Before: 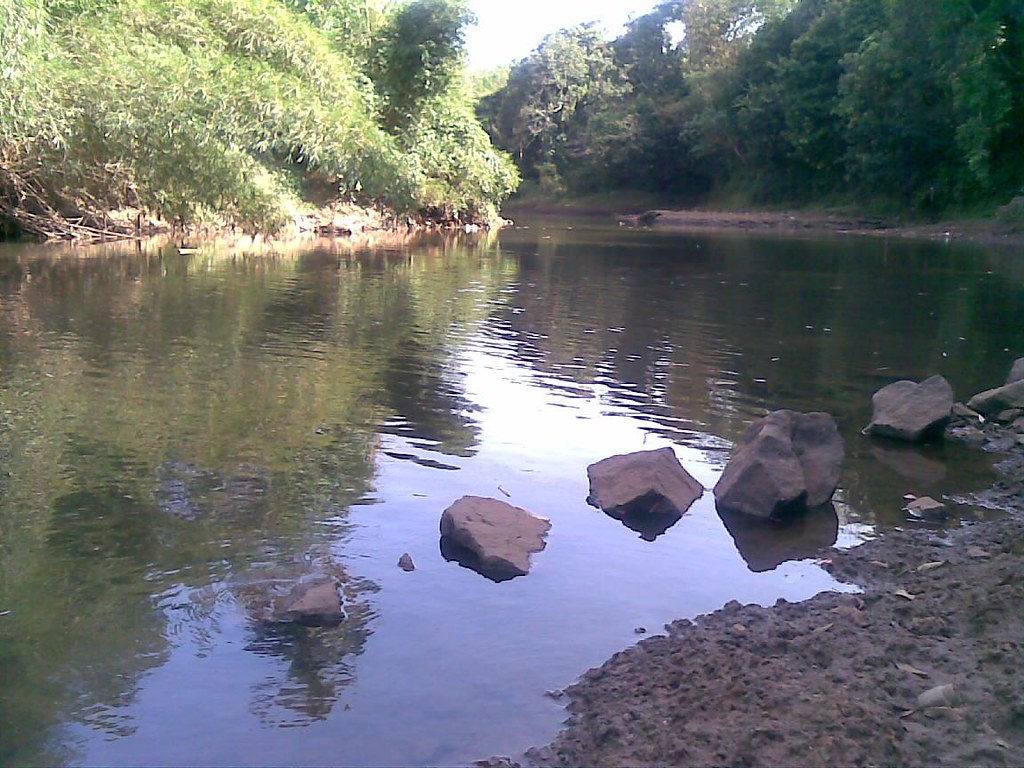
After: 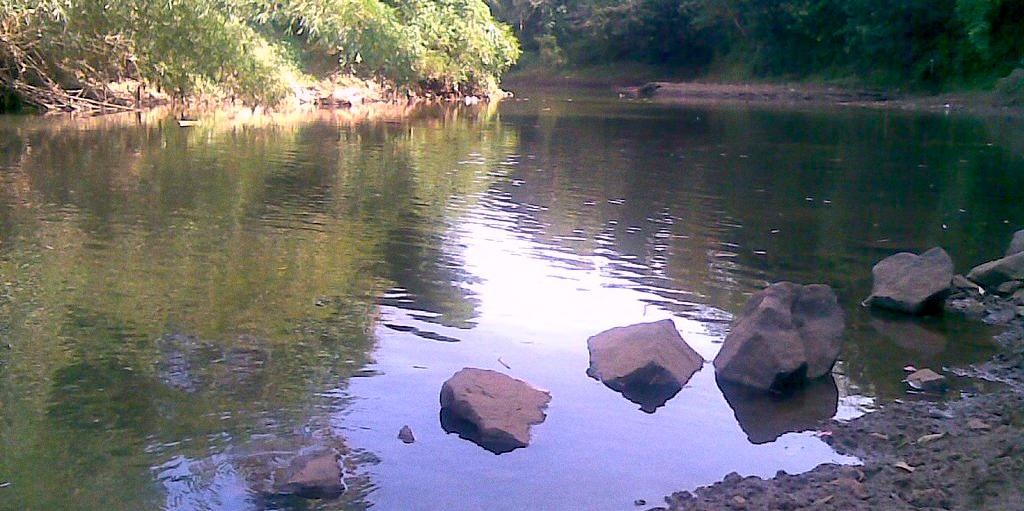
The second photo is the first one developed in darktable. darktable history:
grain: coarseness 0.09 ISO
color balance rgb: shadows lift › chroma 2%, shadows lift › hue 217.2°, power › chroma 0.25%, power › hue 60°, highlights gain › chroma 1.5%, highlights gain › hue 309.6°, global offset › luminance -0.5%, perceptual saturation grading › global saturation 15%, global vibrance 20%
bloom: size 9%, threshold 100%, strength 7%
crop: top 16.727%, bottom 16.727%
